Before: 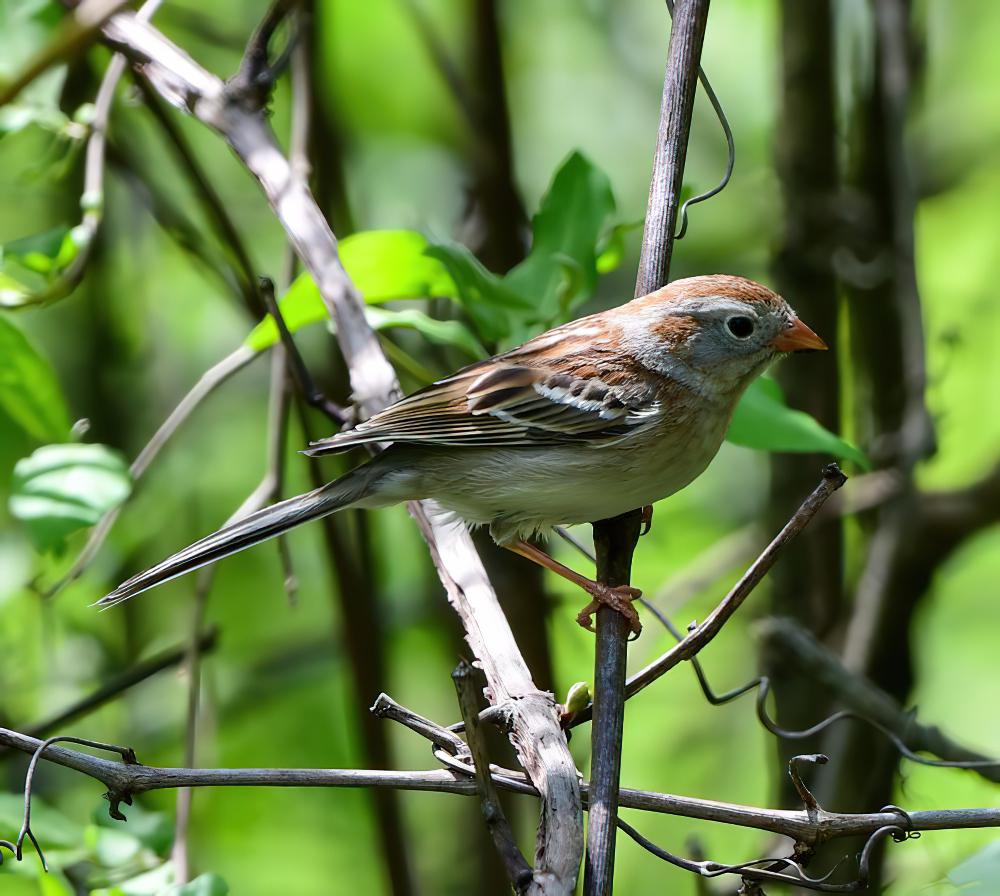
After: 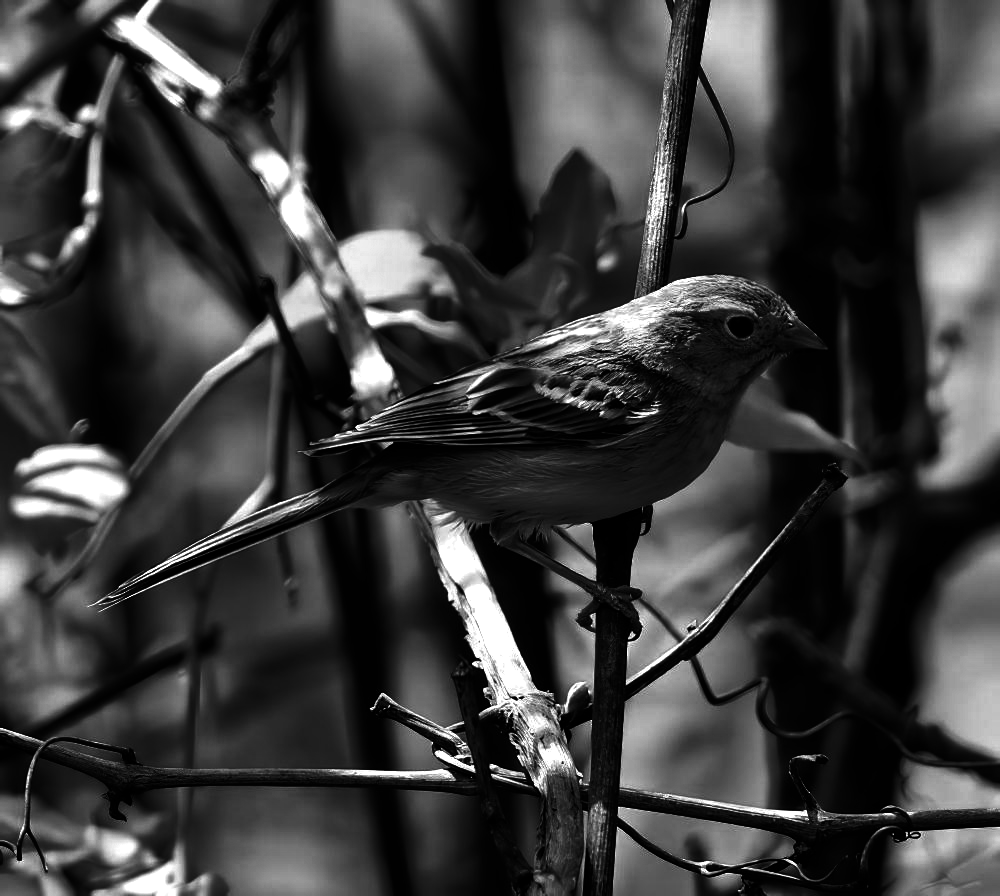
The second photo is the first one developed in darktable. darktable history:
contrast brightness saturation: contrast -0.03, brightness -0.59, saturation -1
shadows and highlights: radius 110.86, shadows 51.09, white point adjustment 9.16, highlights -4.17, highlights color adjustment 32.2%, soften with gaussian
base curve: curves: ch0 [(0, 0) (0.595, 0.418) (1, 1)]
monochrome: on, module defaults
